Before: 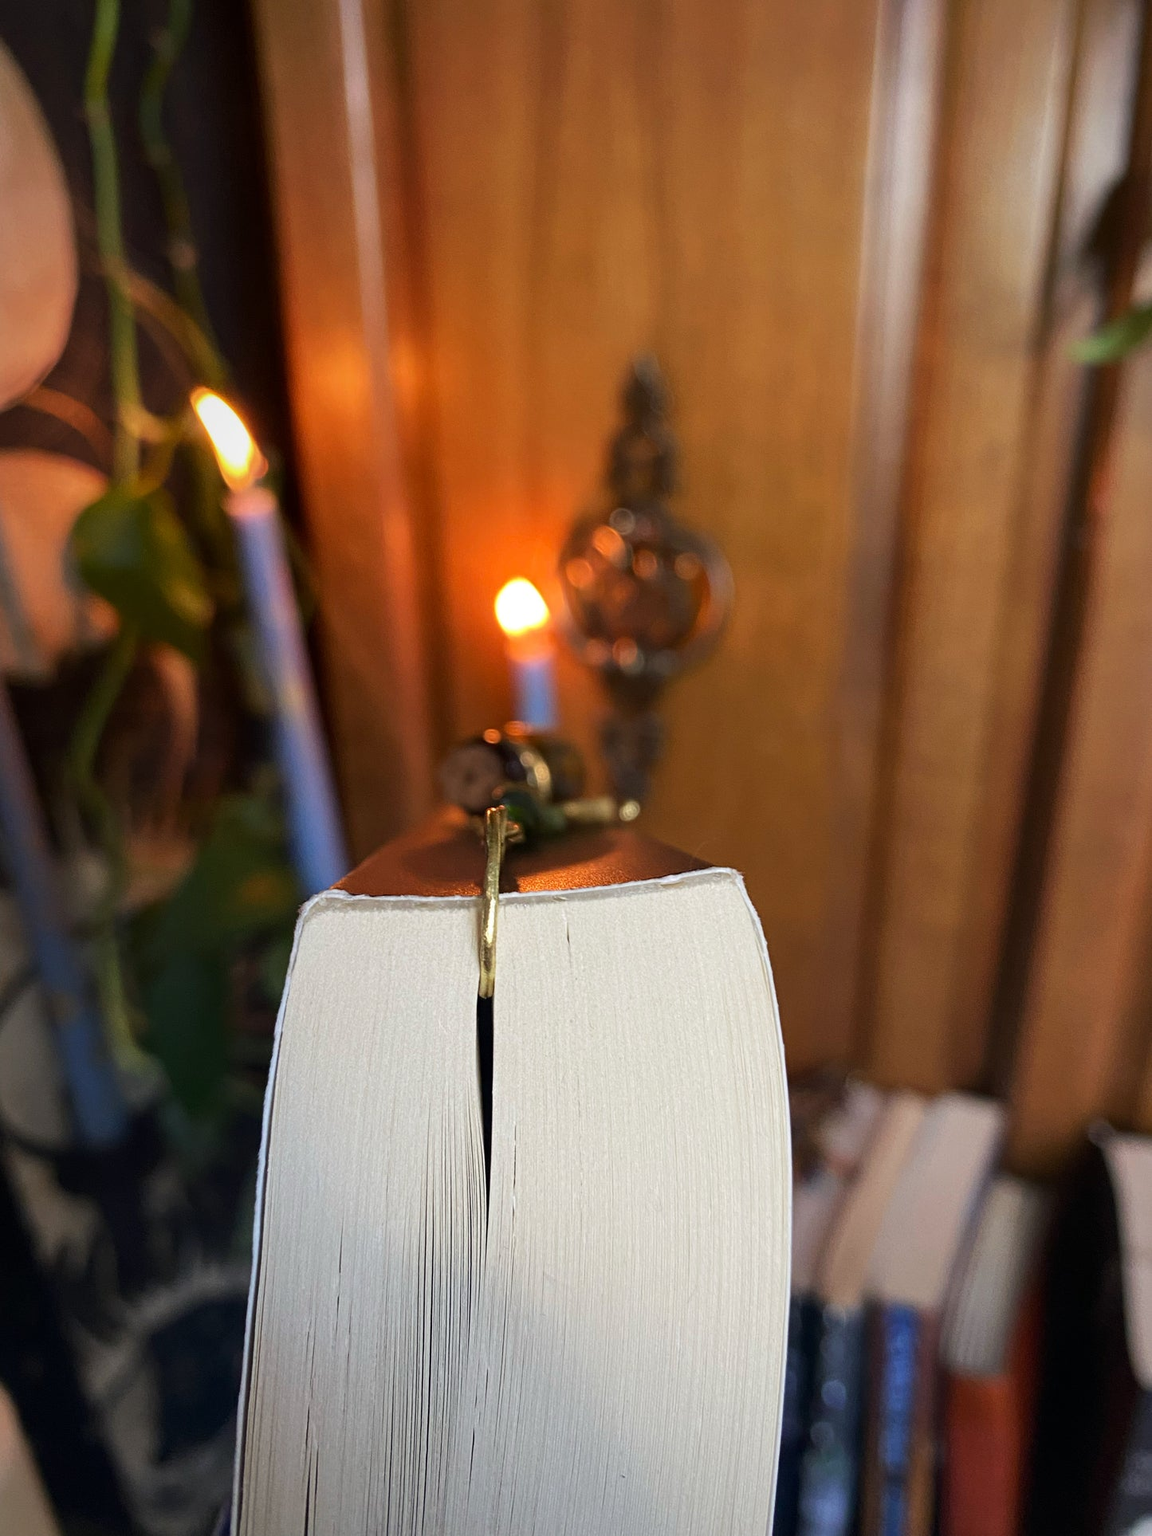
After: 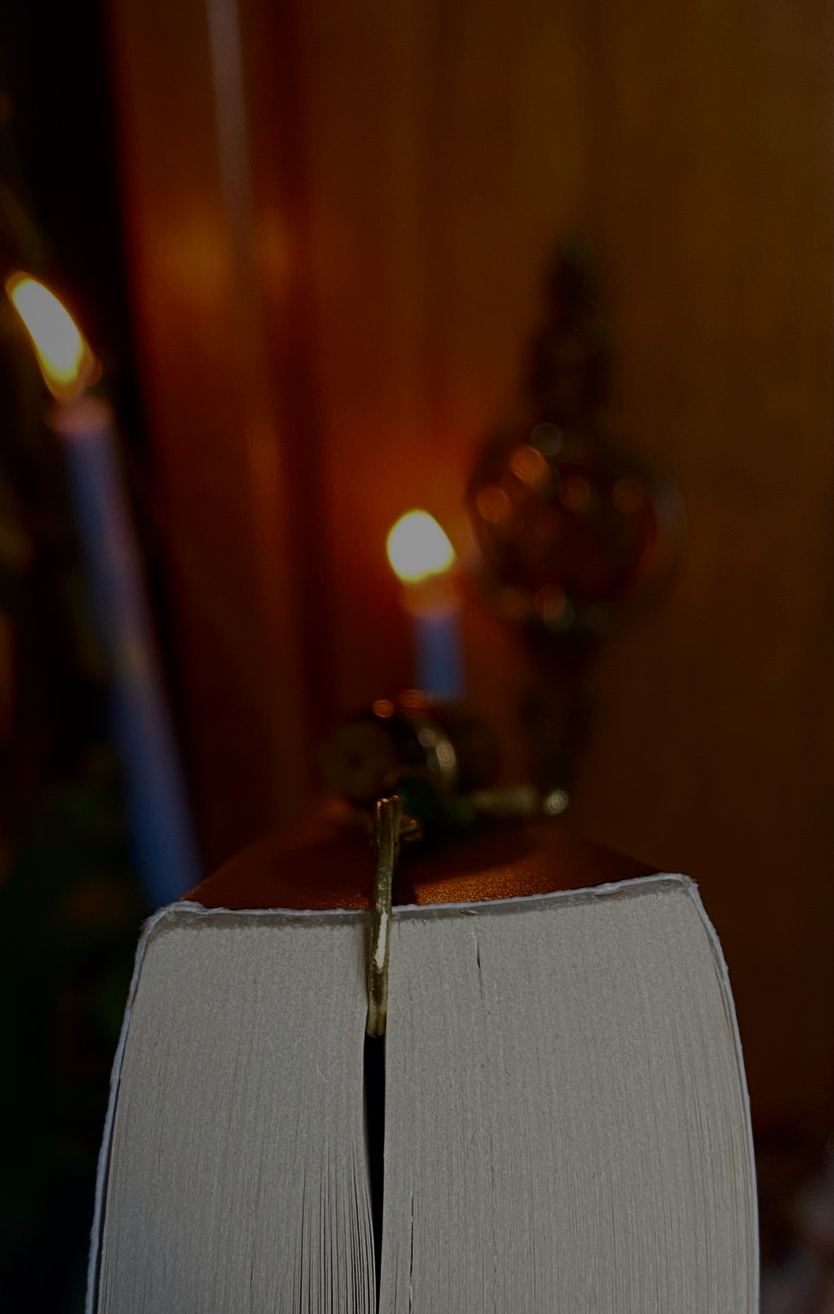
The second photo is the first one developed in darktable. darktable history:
contrast brightness saturation: contrast 0.28
white balance: emerald 1
crop: left 16.202%, top 11.208%, right 26.045%, bottom 20.557%
exposure: exposure -2.002 EV, compensate highlight preservation false
